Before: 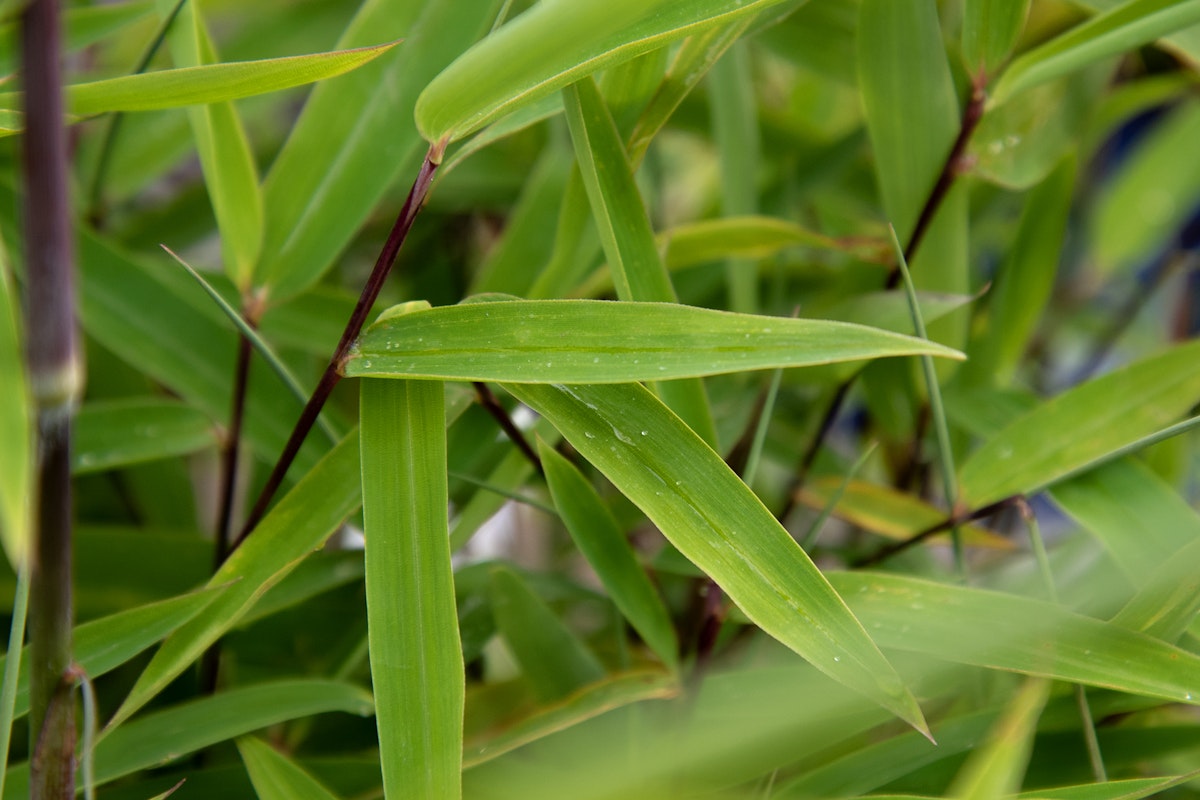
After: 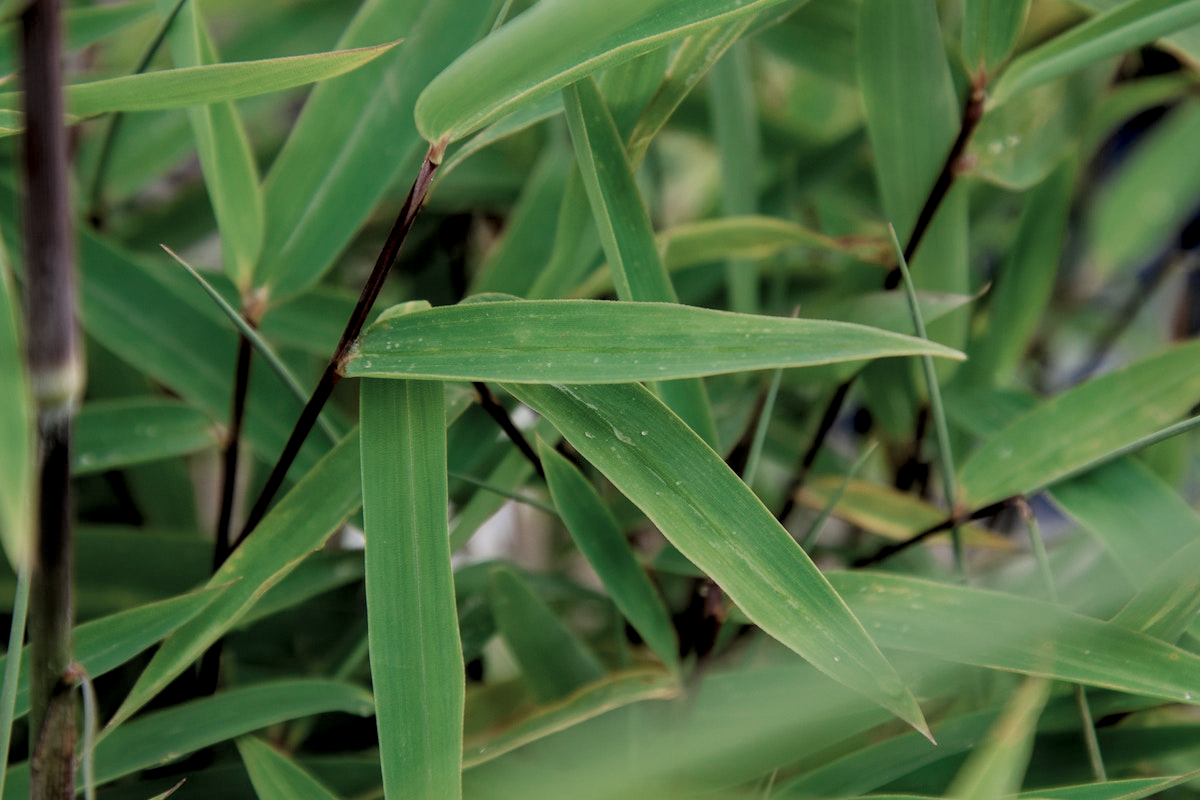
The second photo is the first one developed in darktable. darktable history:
local contrast: on, module defaults
filmic rgb: black relative exposure -7.1 EV, white relative exposure 5.39 EV, hardness 3.02, add noise in highlights 0.002, color science v3 (2019), use custom middle-gray values true, contrast in highlights soft
color zones: curves: ch0 [(0, 0.5) (0.125, 0.4) (0.25, 0.5) (0.375, 0.4) (0.5, 0.4) (0.625, 0.35) (0.75, 0.35) (0.875, 0.5)]; ch1 [(0, 0.35) (0.125, 0.45) (0.25, 0.35) (0.375, 0.35) (0.5, 0.35) (0.625, 0.35) (0.75, 0.45) (0.875, 0.35)]; ch2 [(0, 0.6) (0.125, 0.5) (0.25, 0.5) (0.375, 0.6) (0.5, 0.6) (0.625, 0.5) (0.75, 0.5) (0.875, 0.5)]
